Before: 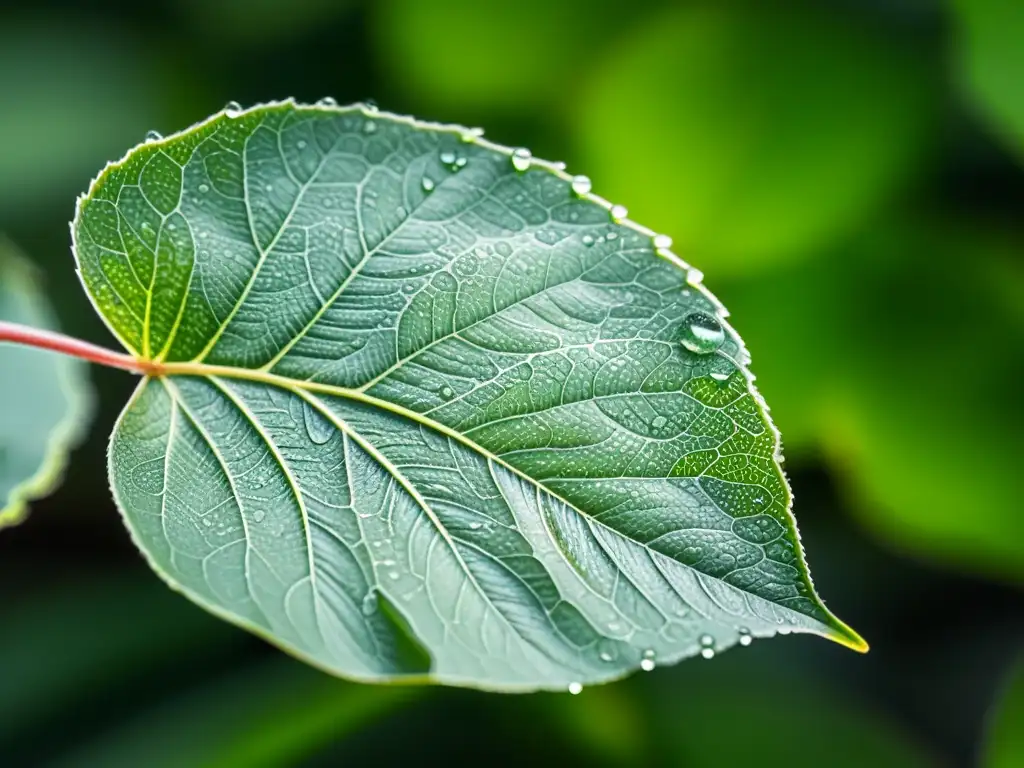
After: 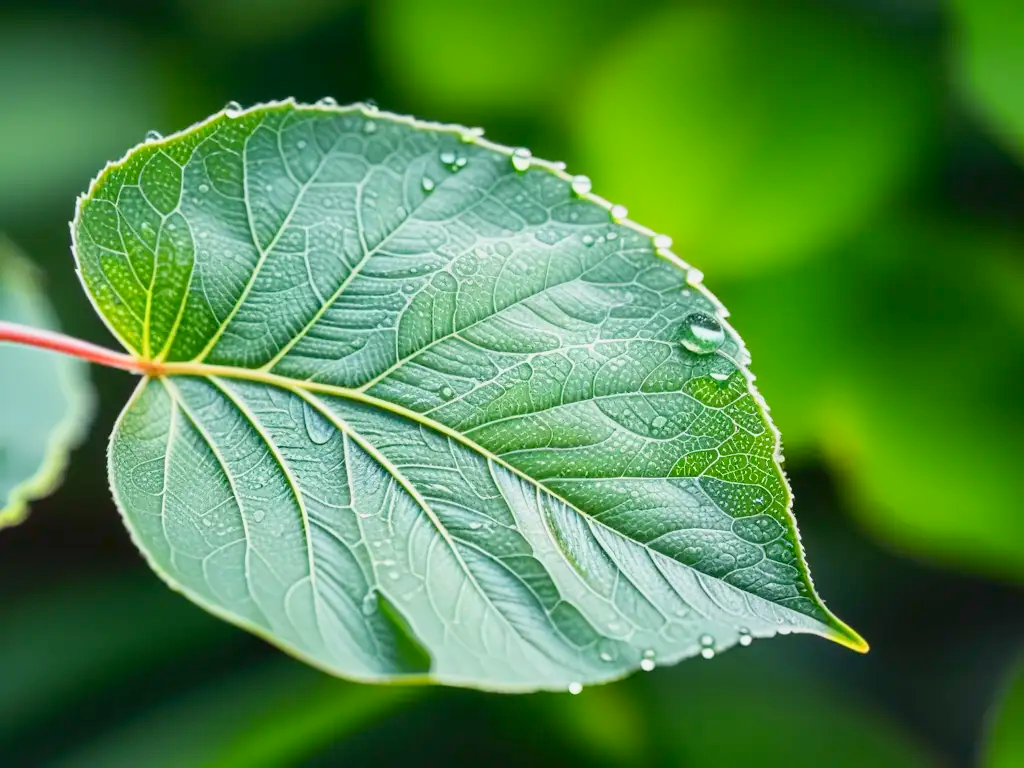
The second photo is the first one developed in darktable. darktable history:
tone curve: curves: ch0 [(0, 0.047) (0.199, 0.263) (0.47, 0.555) (0.805, 0.839) (1, 0.962)], color space Lab, linked channels, preserve colors none
